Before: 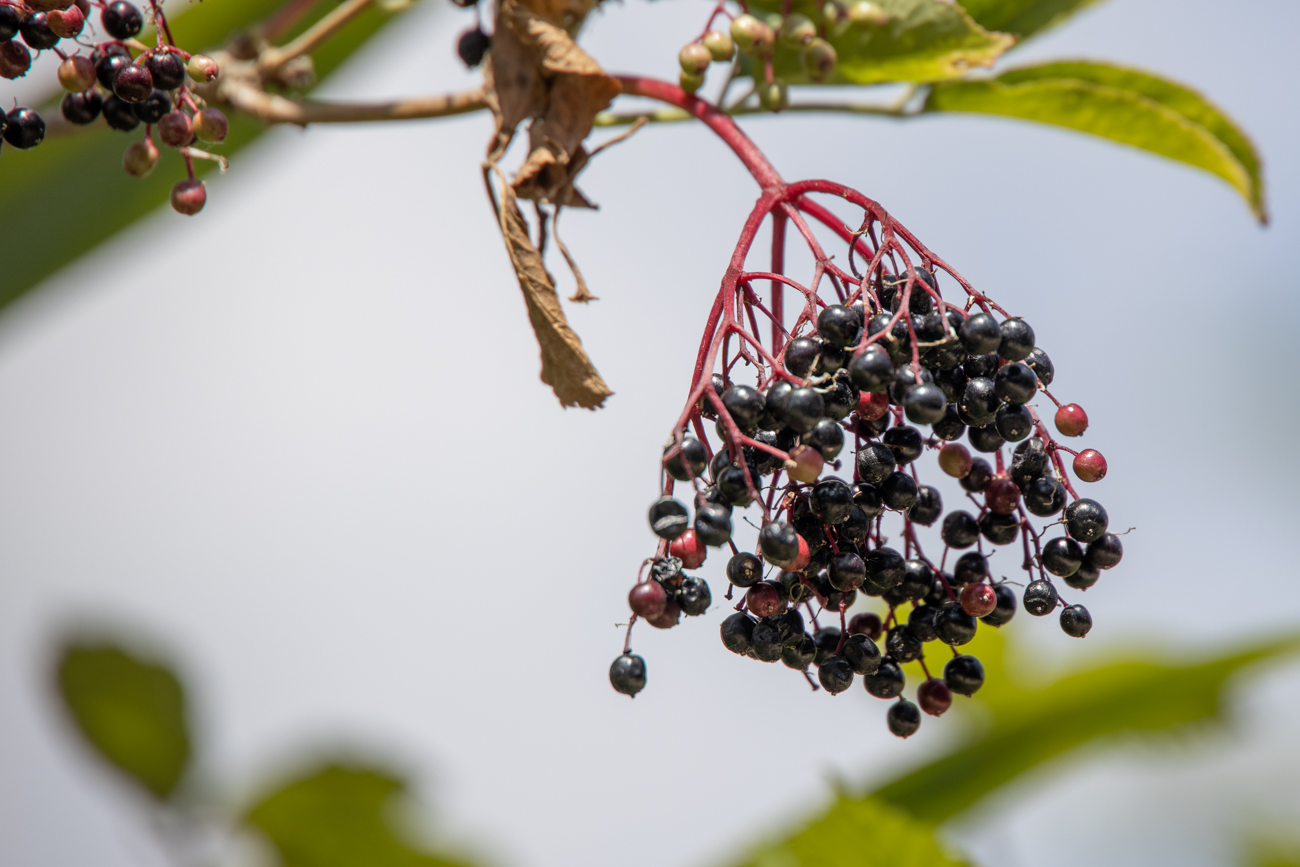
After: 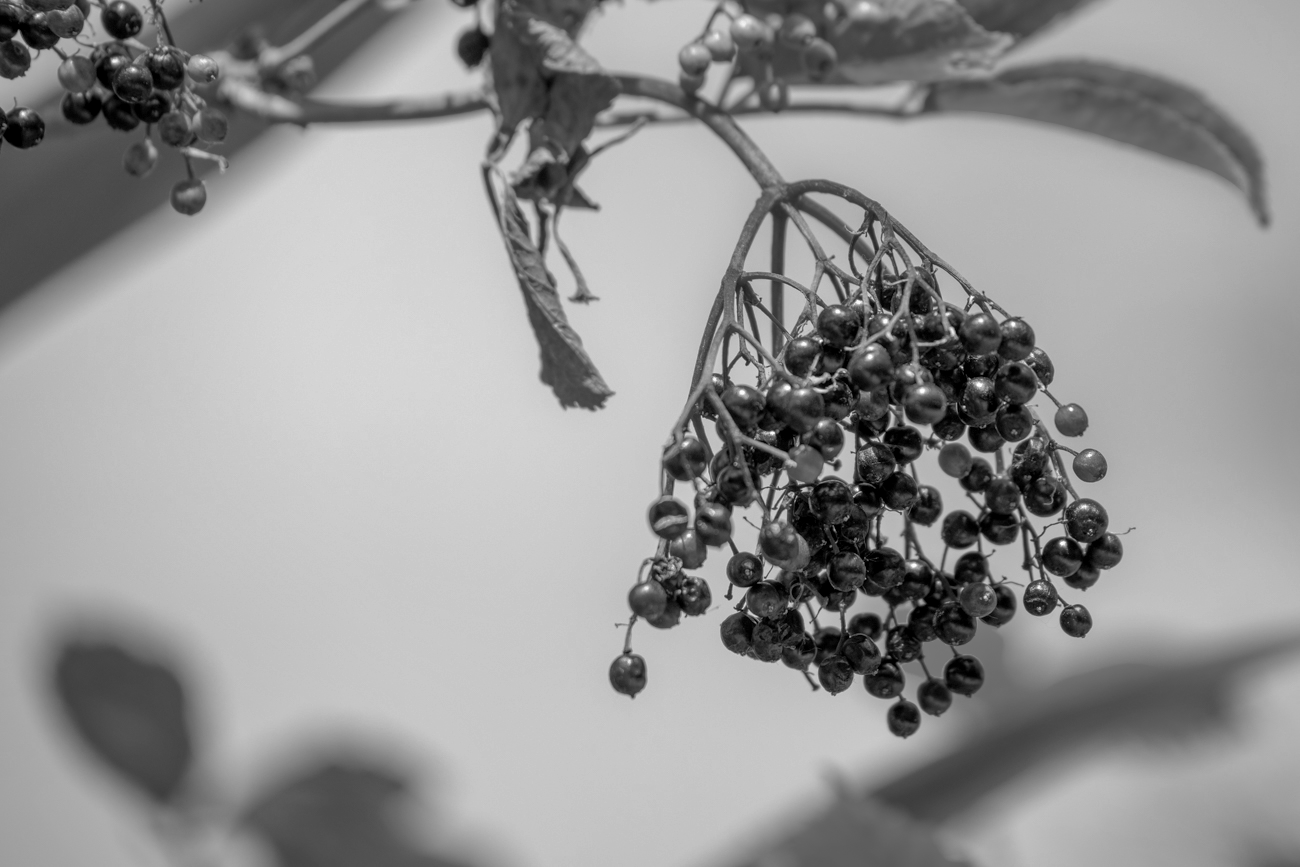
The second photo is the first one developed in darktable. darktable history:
color contrast: green-magenta contrast 0.81
local contrast: highlights 100%, shadows 100%, detail 120%, midtone range 0.2
shadows and highlights: on, module defaults
monochrome: a -11.7, b 1.62, size 0.5, highlights 0.38
